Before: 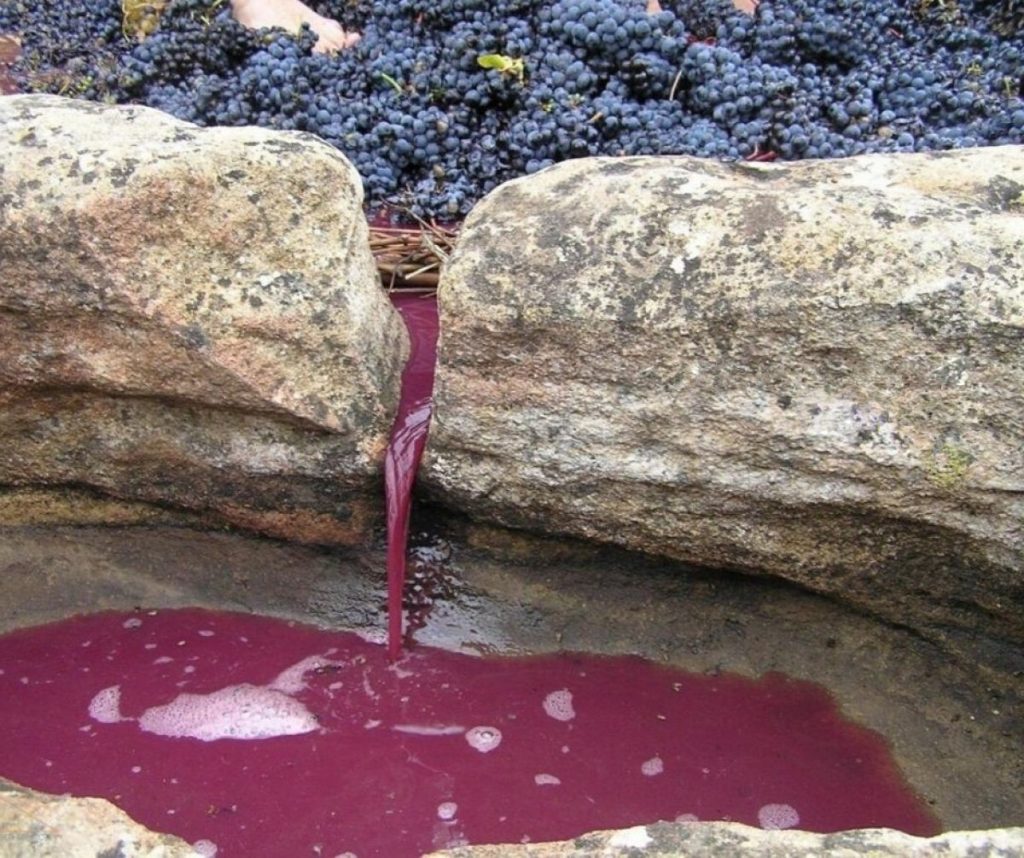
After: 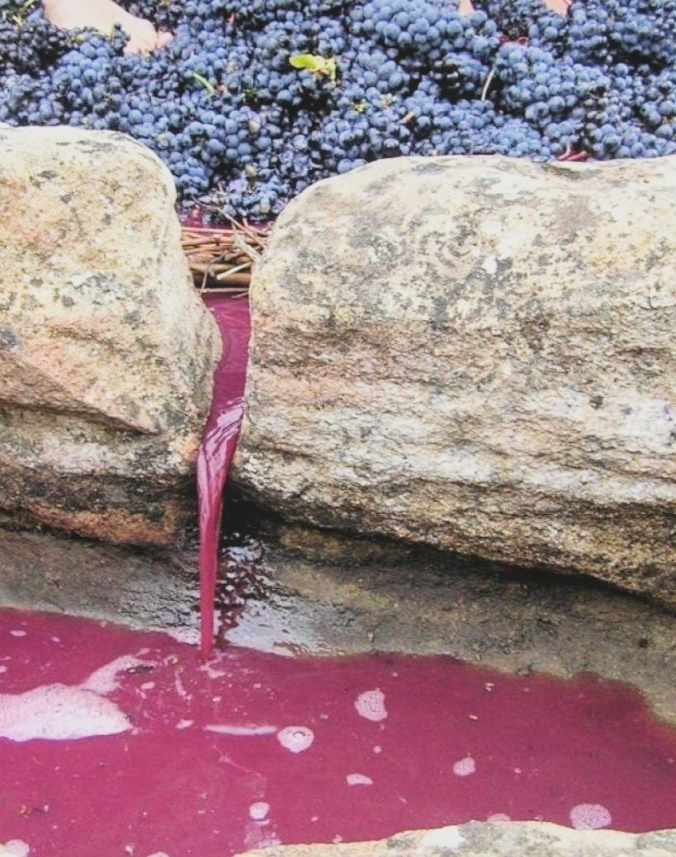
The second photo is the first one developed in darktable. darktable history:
local contrast: highlights 48%, shadows 0%, detail 100%
exposure: exposure 0.766 EV, compensate highlight preservation false
crop and rotate: left 18.442%, right 15.508%
filmic rgb: black relative exposure -7.5 EV, white relative exposure 5 EV, hardness 3.31, contrast 1.3, contrast in shadows safe
